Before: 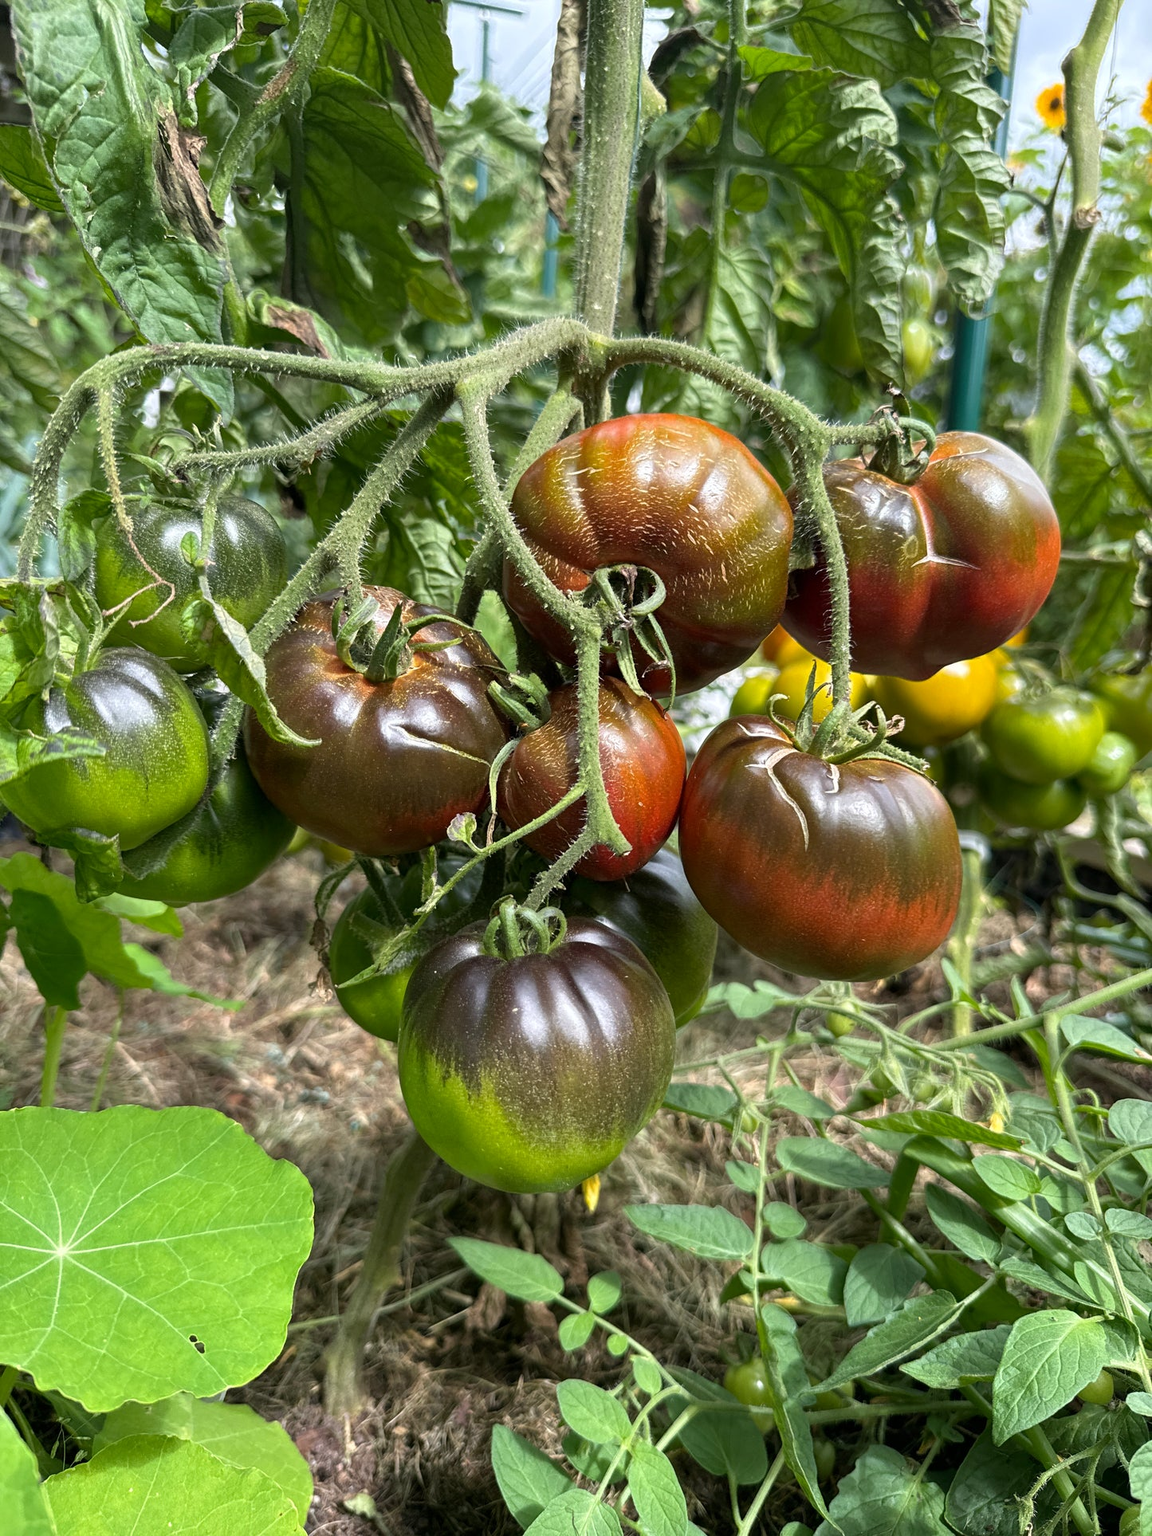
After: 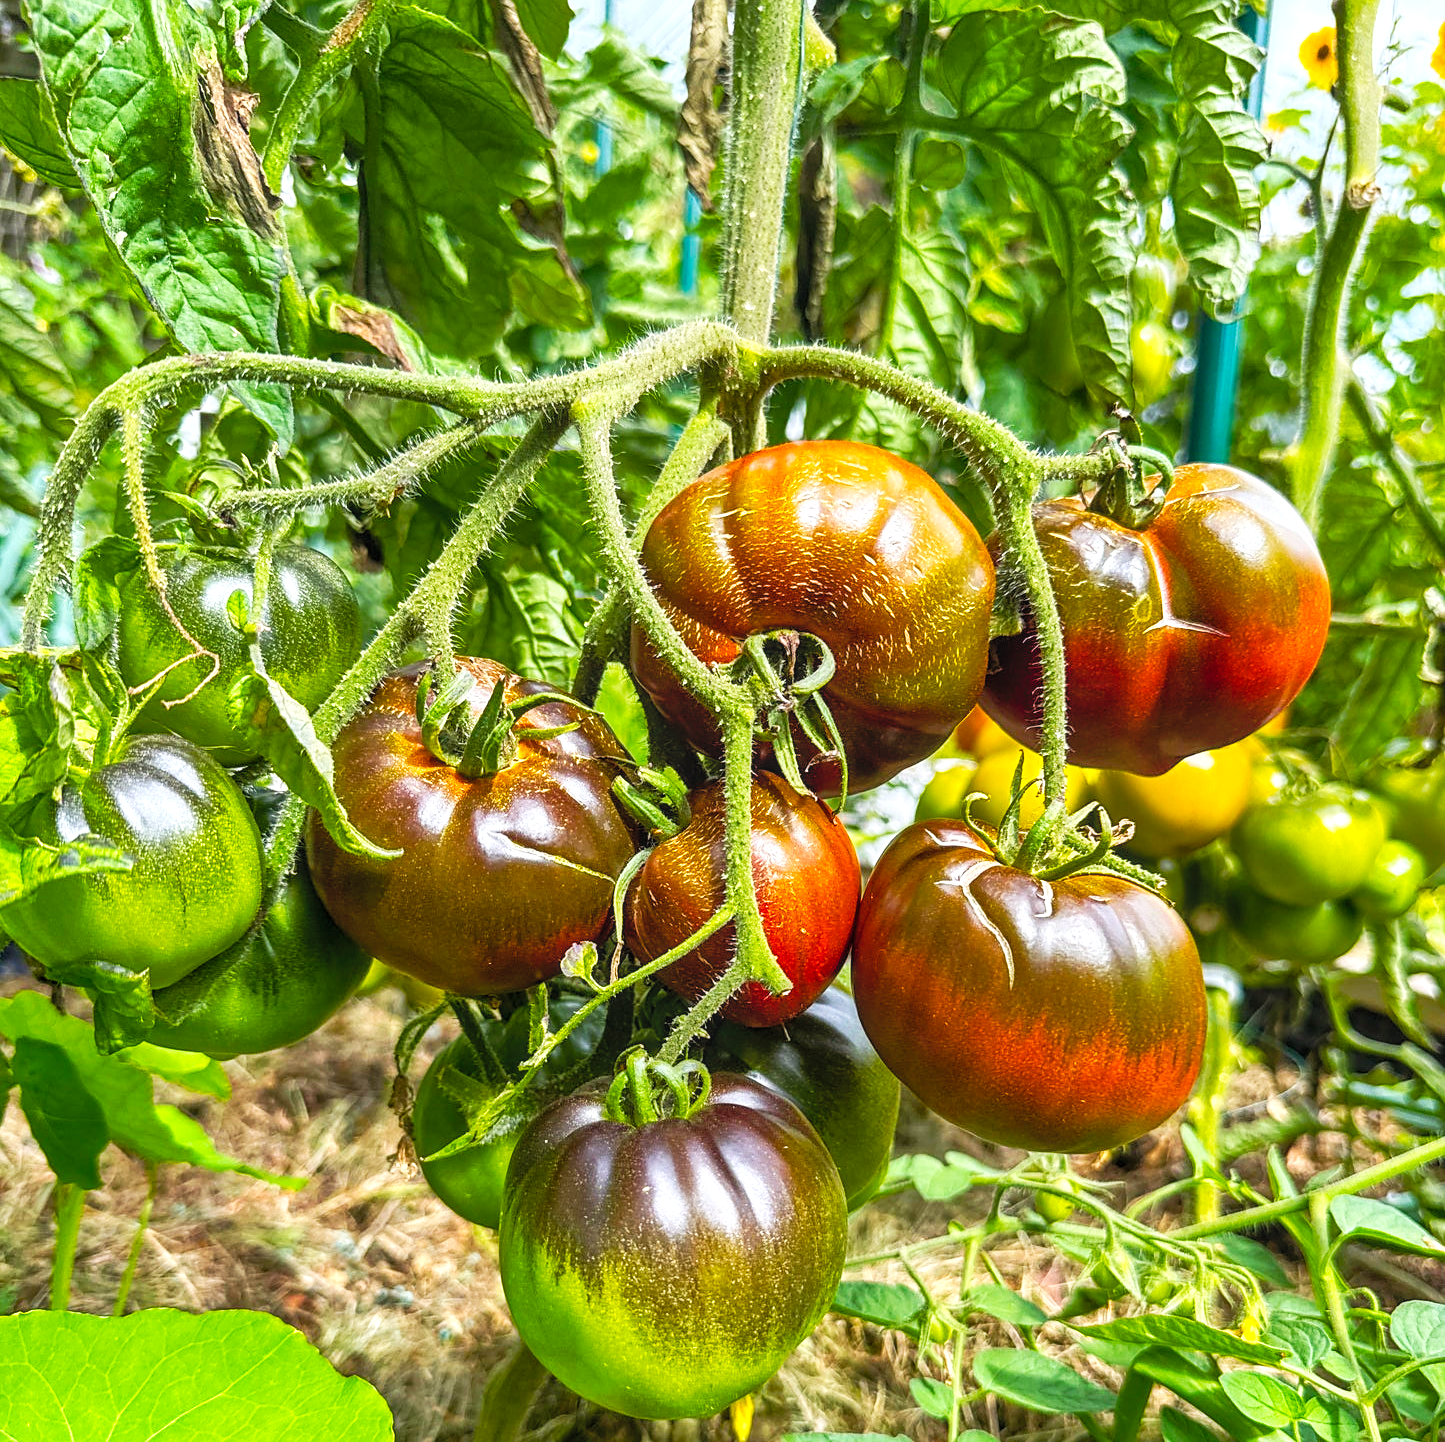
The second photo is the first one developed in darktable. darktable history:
tone curve: curves: ch0 [(0, 0.038) (0.193, 0.212) (0.461, 0.502) (0.634, 0.709) (0.852, 0.89) (1, 0.967)]; ch1 [(0, 0) (0.35, 0.356) (0.45, 0.453) (0.504, 0.503) (0.532, 0.524) (0.558, 0.555) (0.735, 0.762) (1, 1)]; ch2 [(0, 0) (0.281, 0.266) (0.456, 0.469) (0.5, 0.5) (0.533, 0.545) (0.606, 0.598) (0.646, 0.654) (1, 1)], preserve colors none
contrast brightness saturation: brightness 0.093, saturation 0.192
crop: top 4.075%, bottom 21.093%
sharpen: radius 1.89, amount 0.395, threshold 1.189
color balance rgb: shadows lift › chroma 1.013%, shadows lift › hue 28.96°, linear chroma grading › shadows -29.38%, linear chroma grading › global chroma 35.178%, perceptual saturation grading › global saturation 27.576%, perceptual saturation grading › highlights -25.676%, perceptual saturation grading › shadows 25.775%, perceptual brilliance grading › highlights 20.372%, perceptual brilliance grading › mid-tones 19.565%, perceptual brilliance grading › shadows -19.836%
local contrast: on, module defaults
exposure: exposure 0.741 EV, compensate exposure bias true, compensate highlight preservation false
tone equalizer: -8 EV -0.023 EV, -7 EV 0.01 EV, -6 EV -0.007 EV, -5 EV 0.008 EV, -4 EV -0.034 EV, -3 EV -0.24 EV, -2 EV -0.653 EV, -1 EV -0.981 EV, +0 EV -0.992 EV, mask exposure compensation -0.51 EV
